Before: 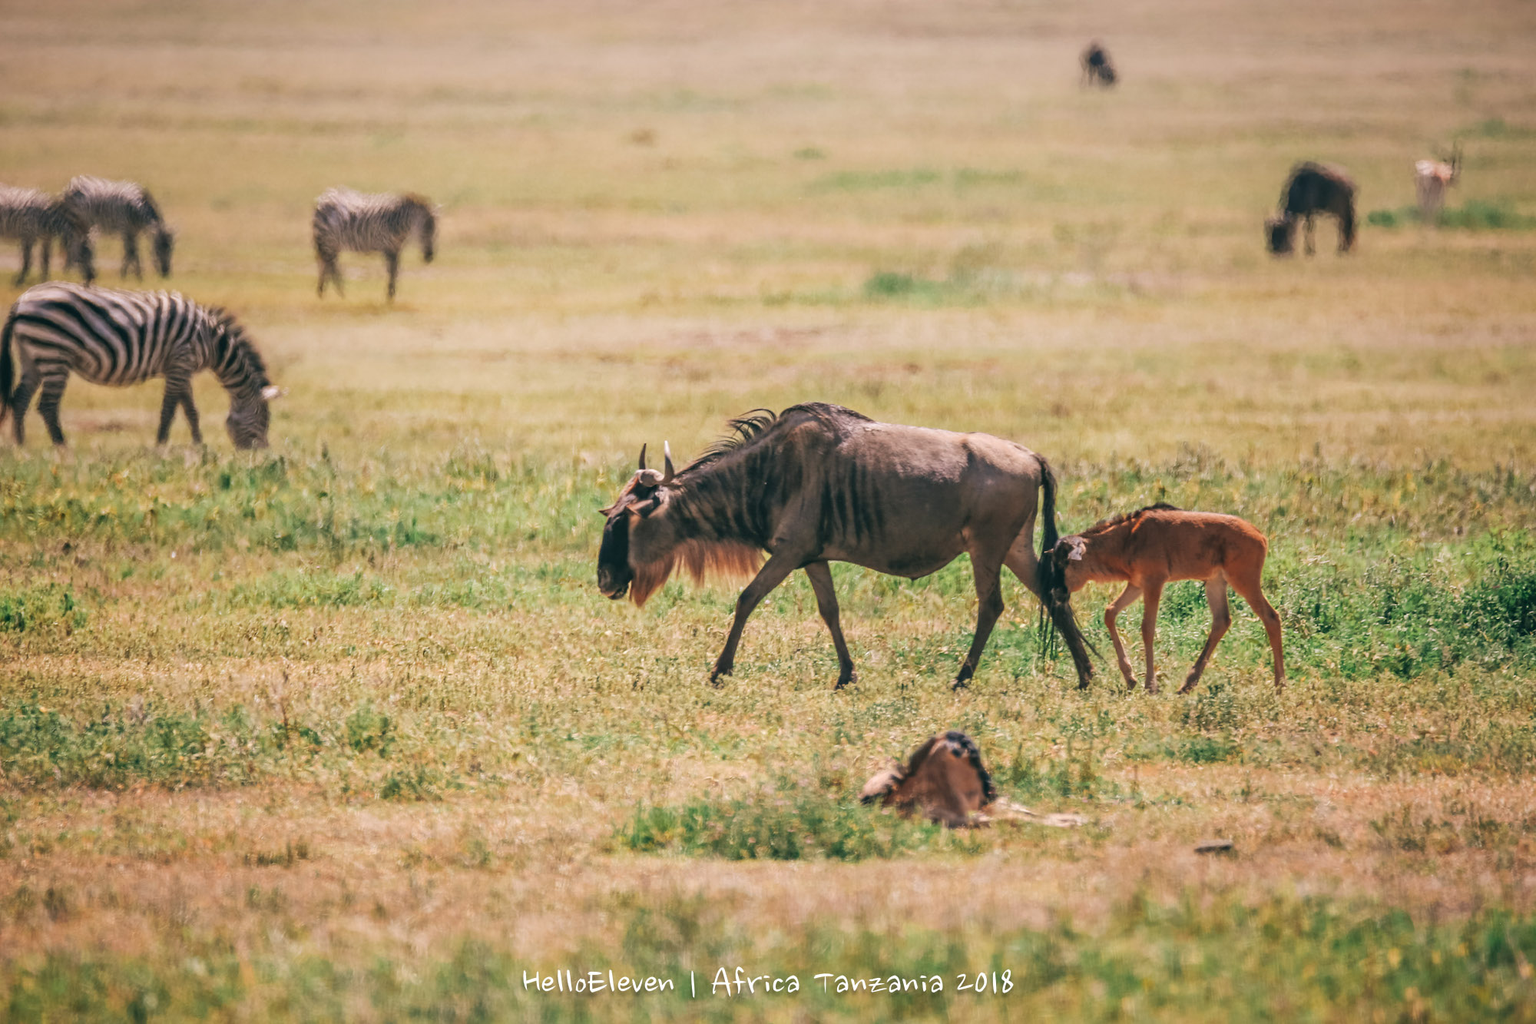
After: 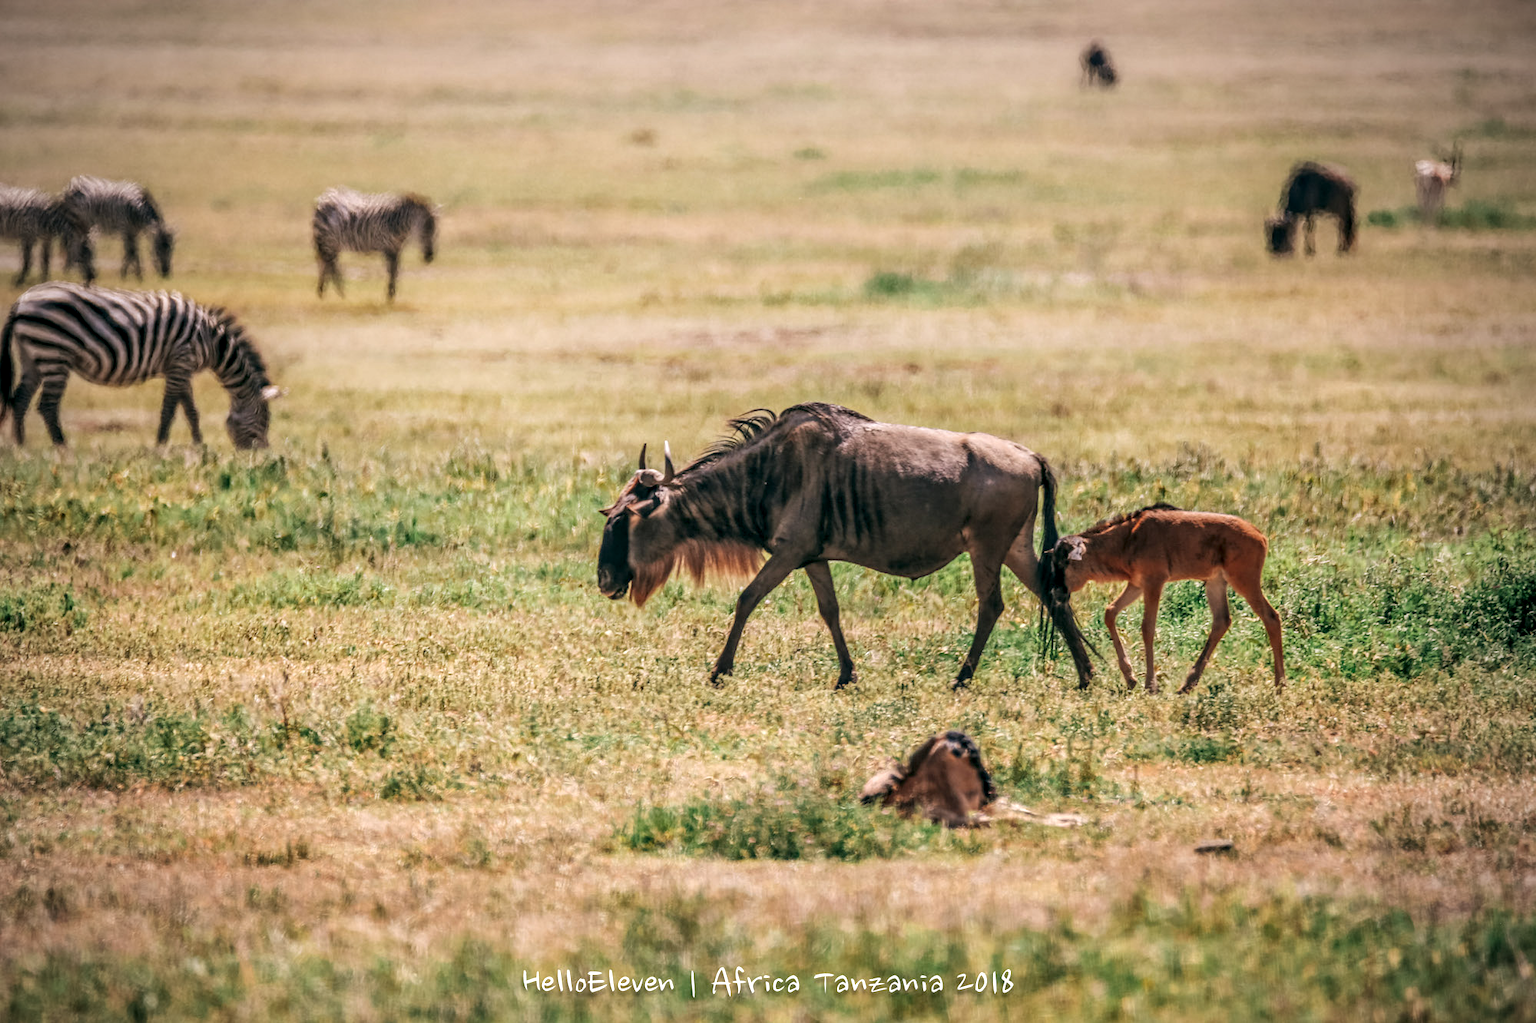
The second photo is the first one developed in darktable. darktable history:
local contrast: highlights 22%, detail 150%
vignetting: fall-off radius 63.97%, brightness -0.48
